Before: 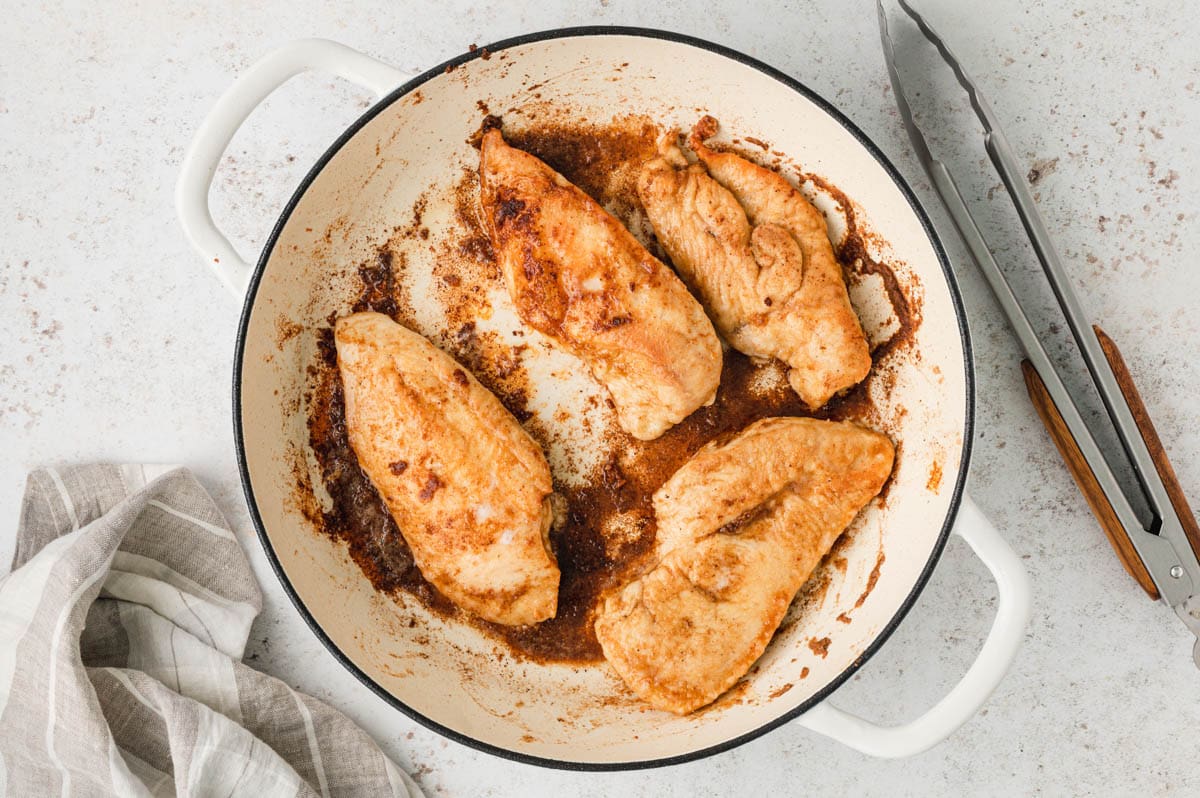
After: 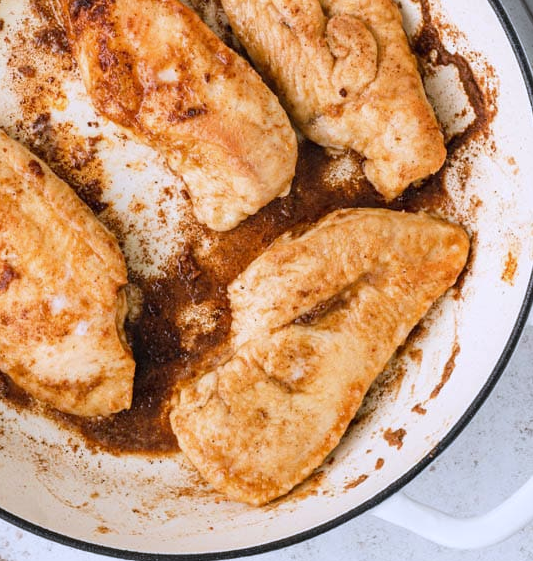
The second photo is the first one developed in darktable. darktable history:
crop: left 35.432%, top 26.233%, right 20.145%, bottom 3.432%
white balance: red 0.967, blue 1.119, emerald 0.756
